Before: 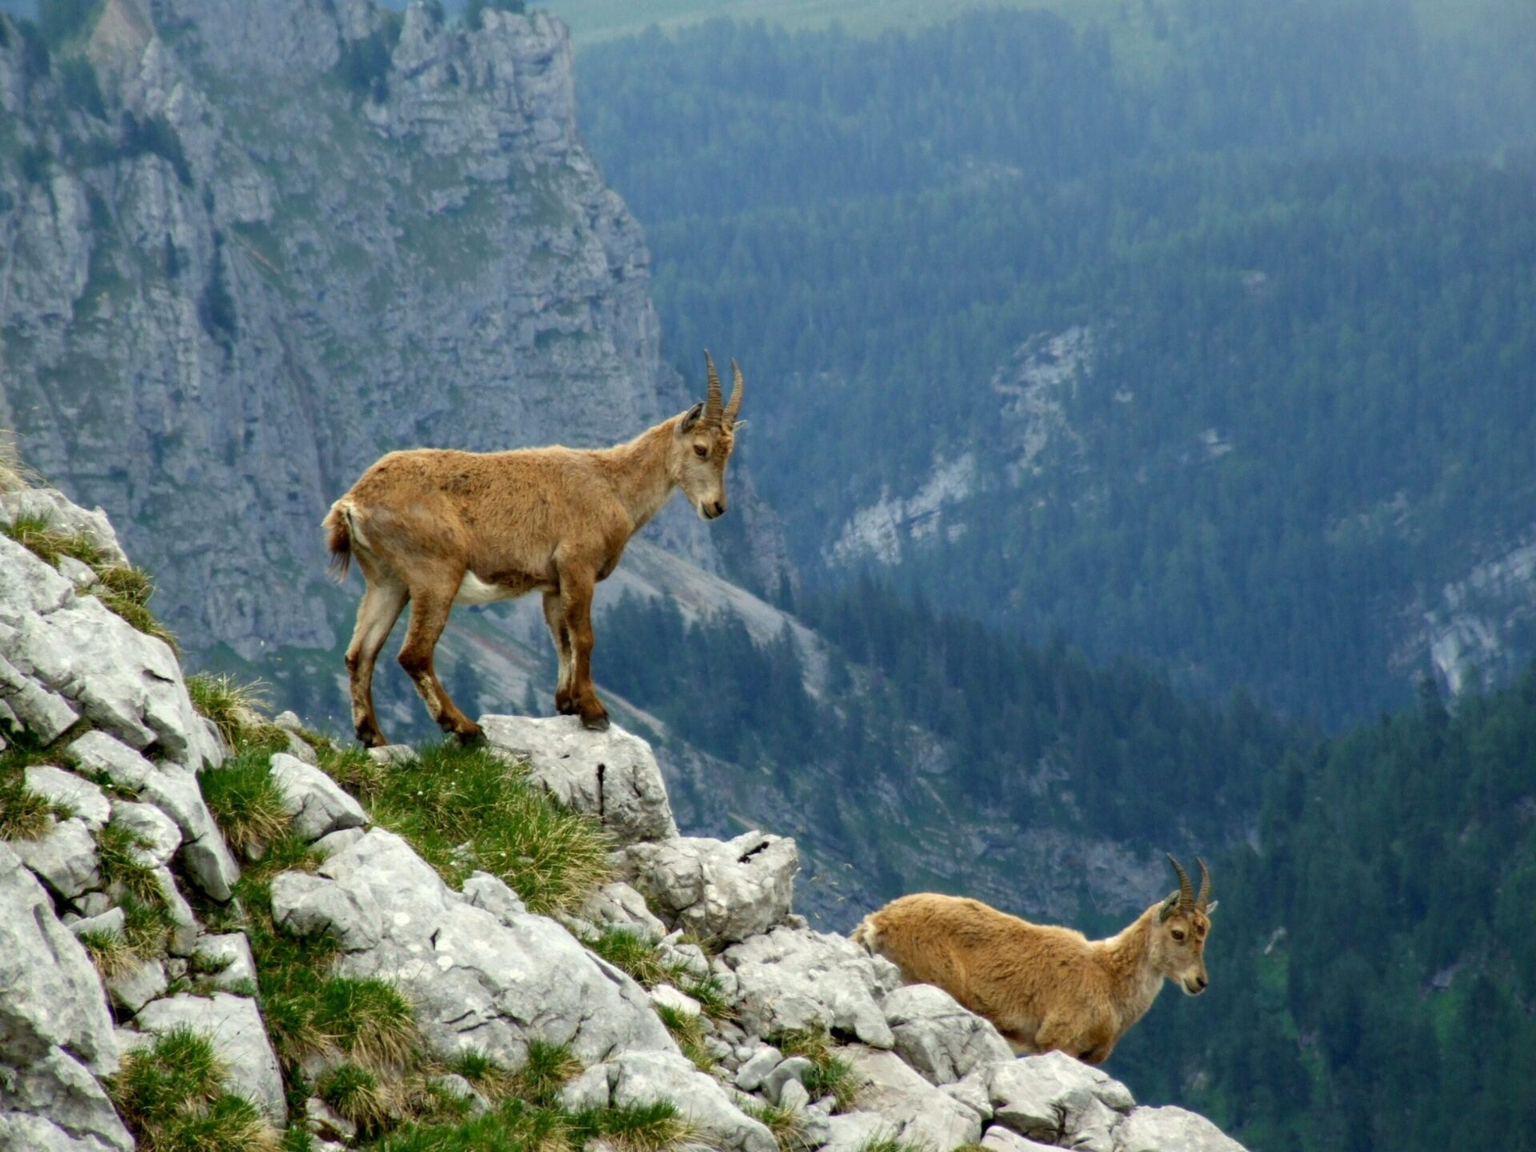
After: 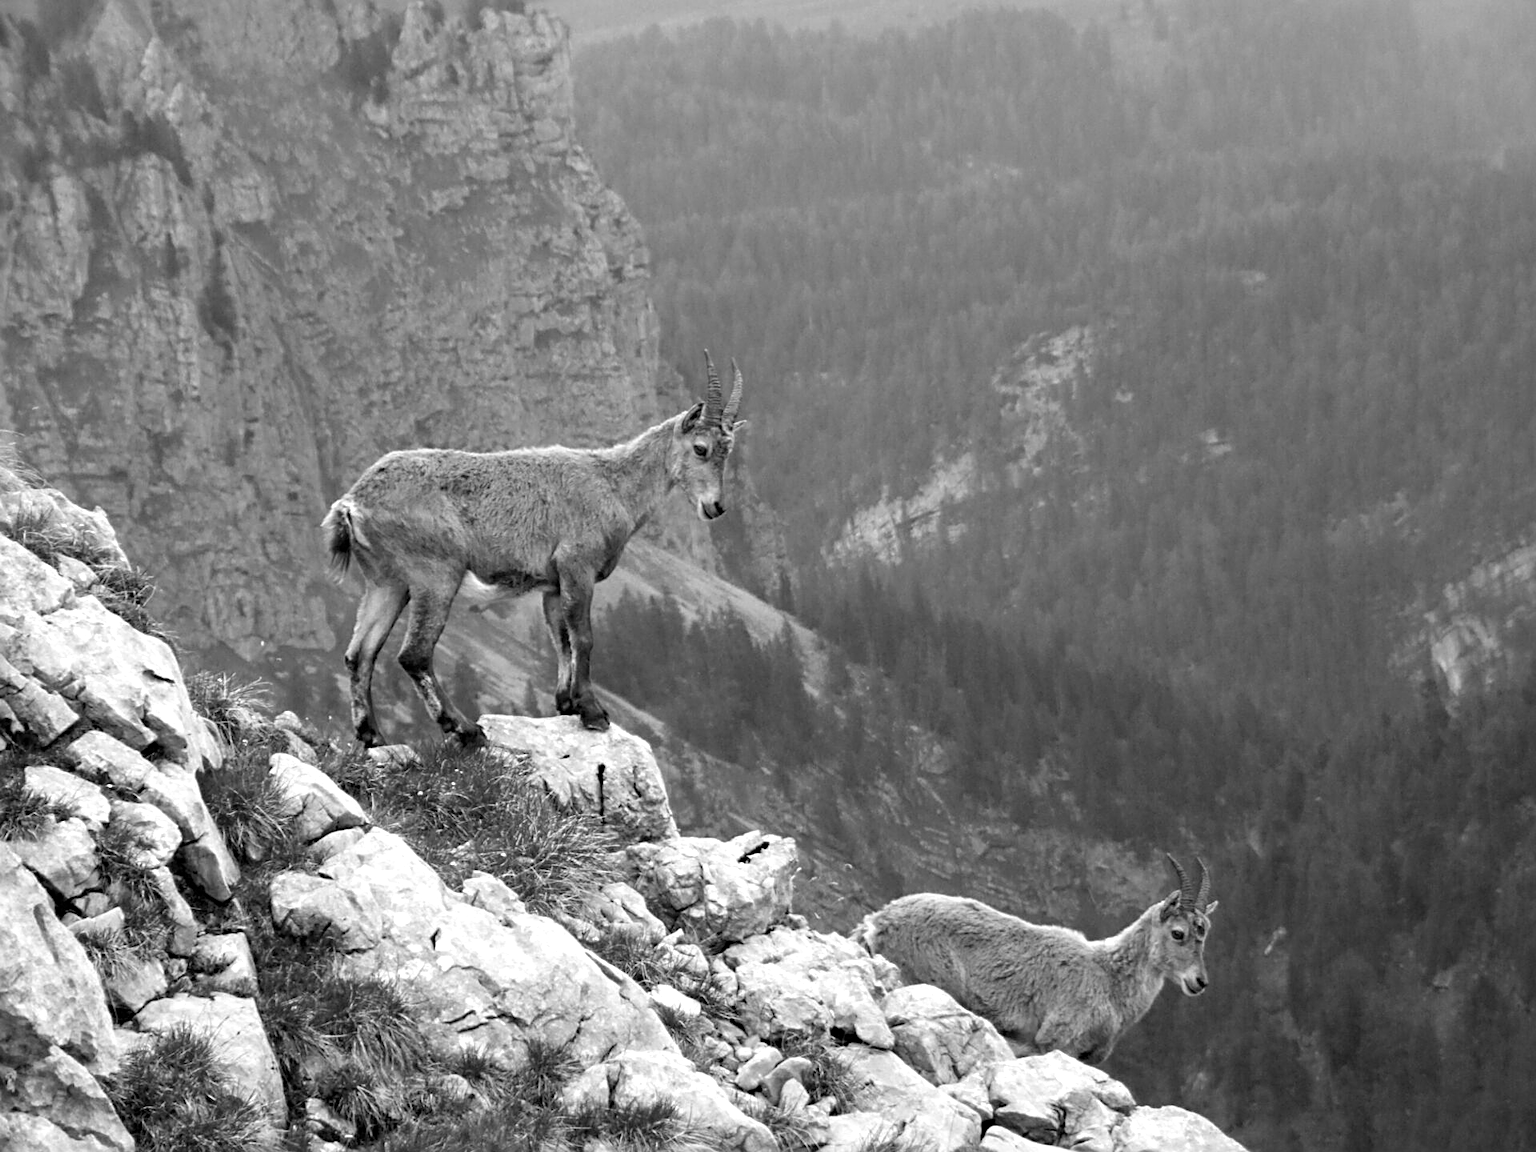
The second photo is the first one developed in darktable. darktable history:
sharpen: radius 2.531, amount 0.628
monochrome: on, module defaults
exposure: exposure 0.375 EV, compensate highlight preservation false
